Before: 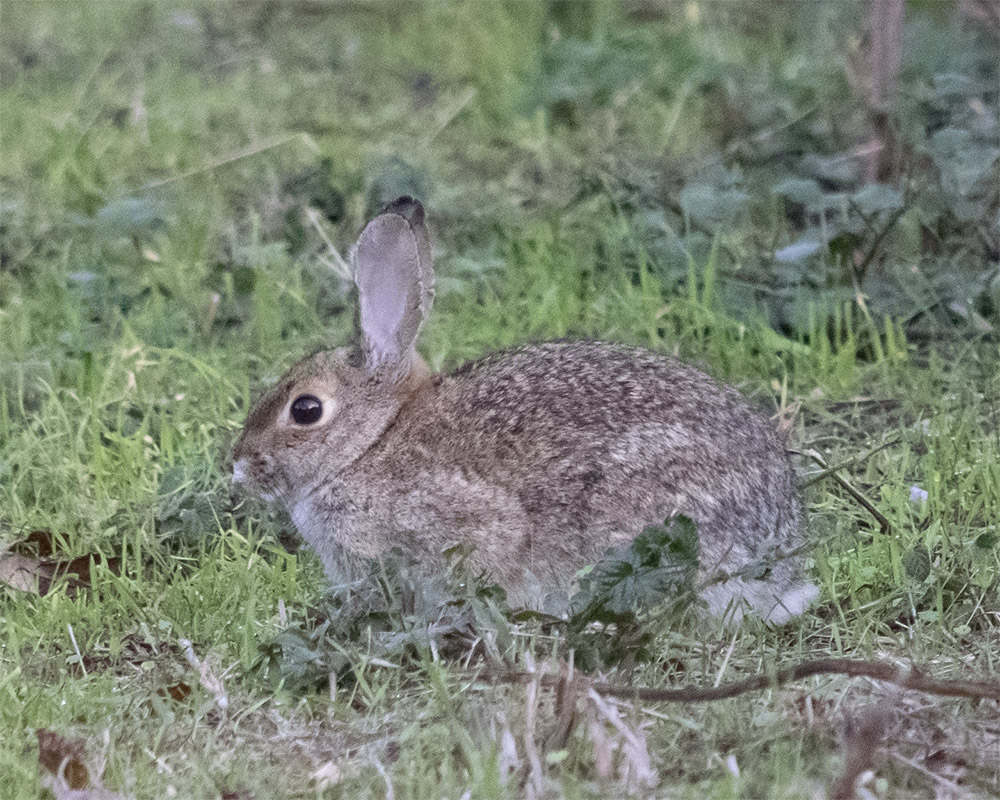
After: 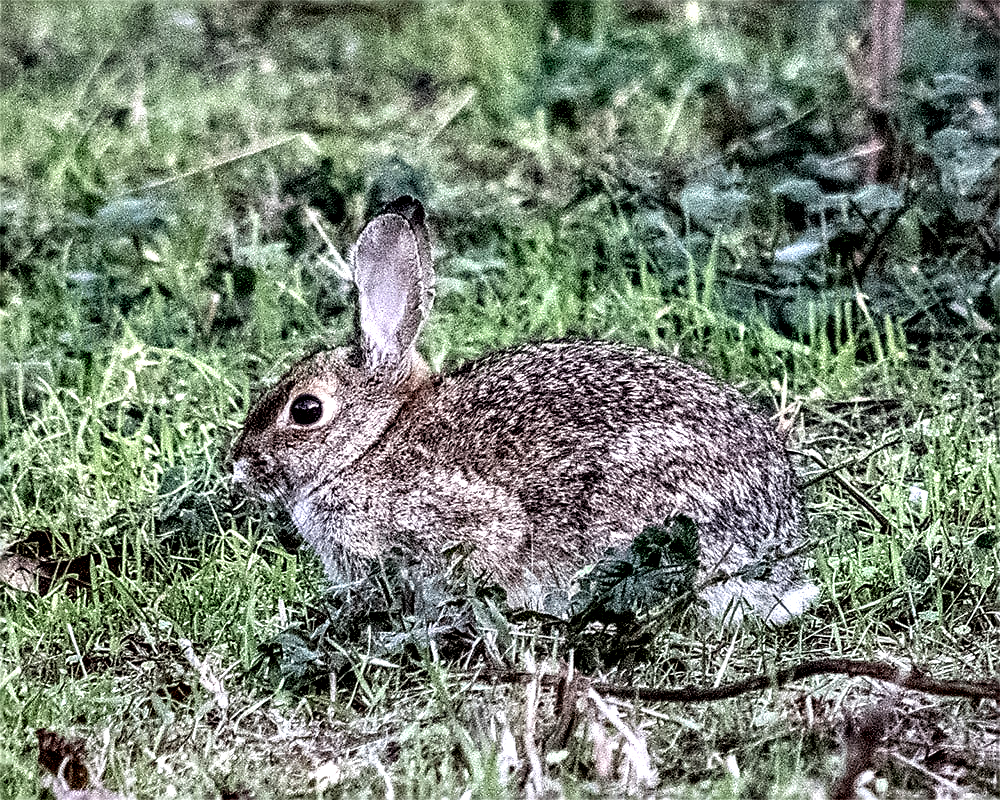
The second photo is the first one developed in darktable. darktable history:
local contrast: highlights 111%, shadows 43%, detail 293%
sharpen: radius 1.428, amount 1.251, threshold 0.827
